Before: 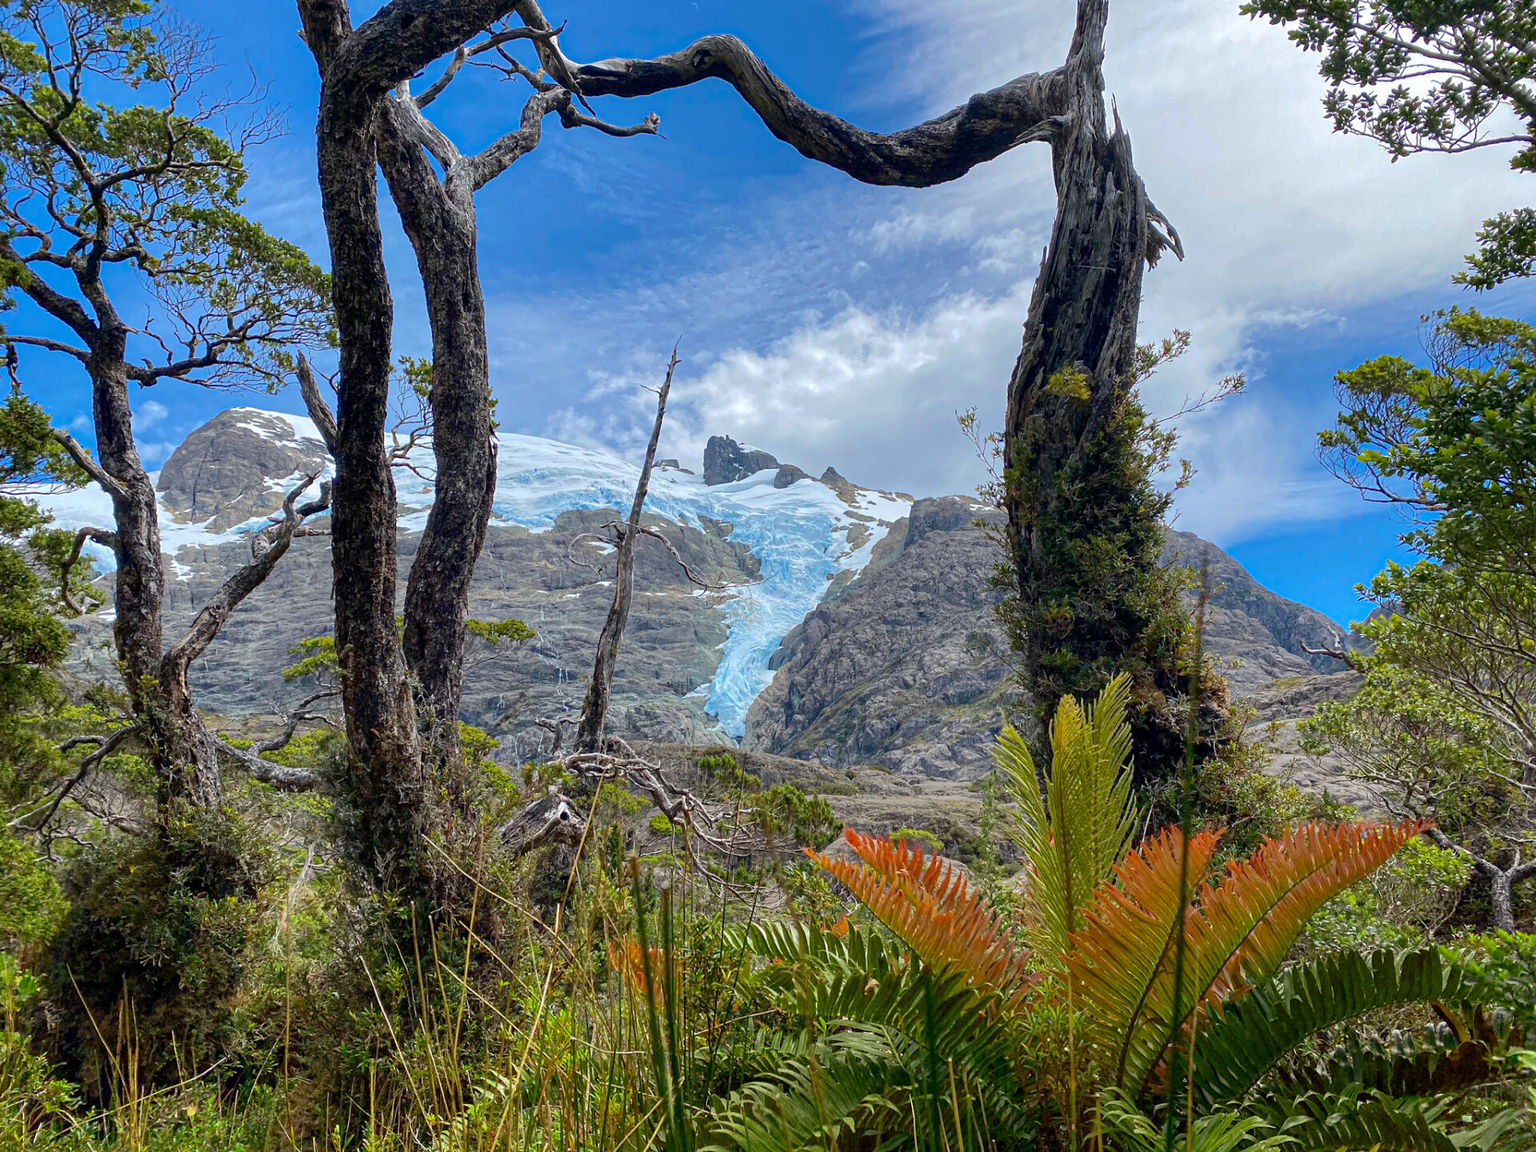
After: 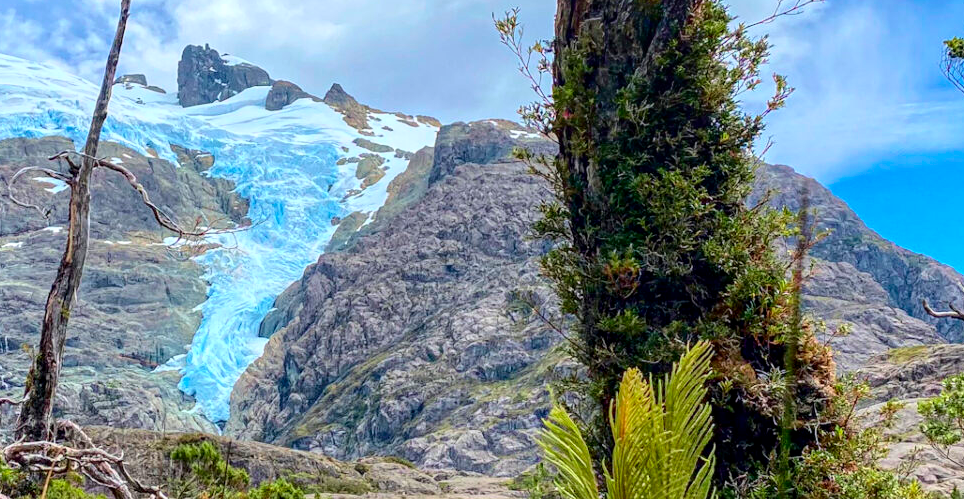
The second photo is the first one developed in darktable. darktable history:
tone curve: curves: ch0 [(0, 0) (0.091, 0.077) (0.389, 0.458) (0.745, 0.82) (0.844, 0.908) (0.909, 0.942) (1, 0.973)]; ch1 [(0, 0) (0.437, 0.404) (0.5, 0.5) (0.529, 0.556) (0.58, 0.603) (0.616, 0.649) (1, 1)]; ch2 [(0, 0) (0.442, 0.415) (0.5, 0.5) (0.535, 0.557) (0.585, 0.62) (1, 1)], color space Lab, independent channels, preserve colors none
local contrast: on, module defaults
crop: left 36.607%, top 34.735%, right 13.146%, bottom 30.611%
base curve: exposure shift 0, preserve colors none
